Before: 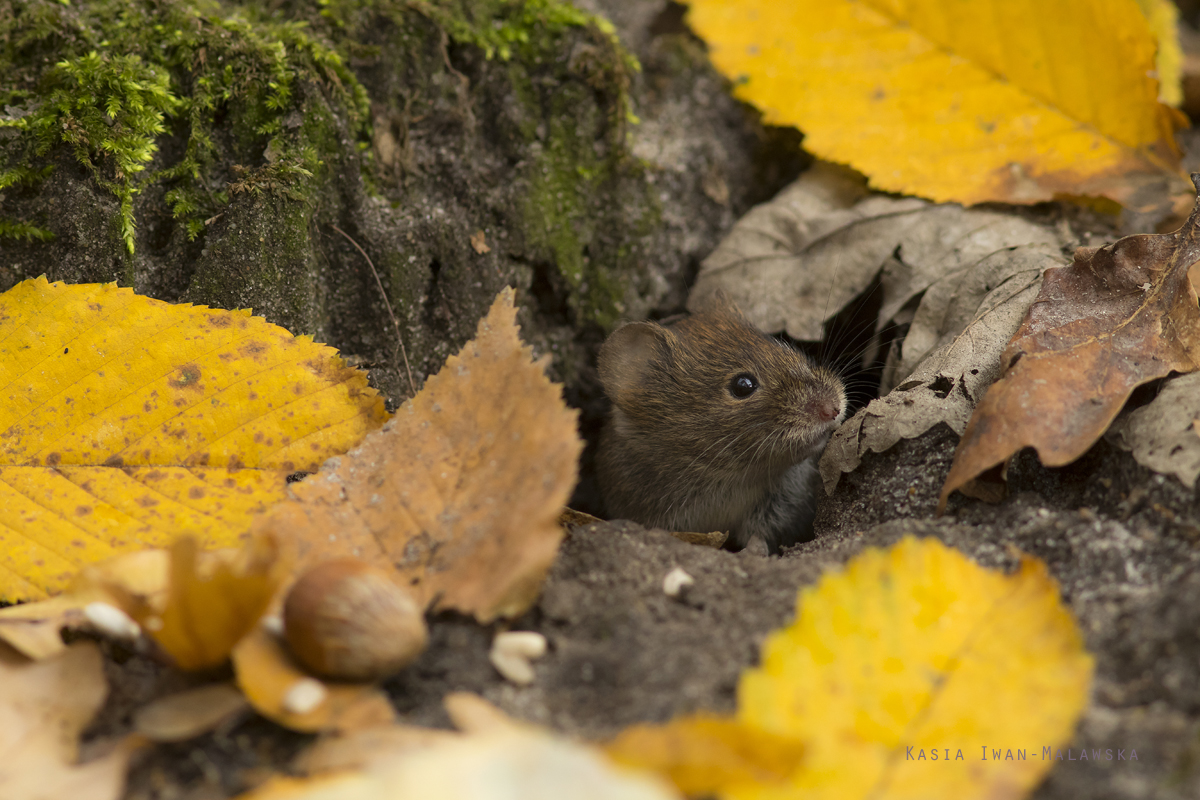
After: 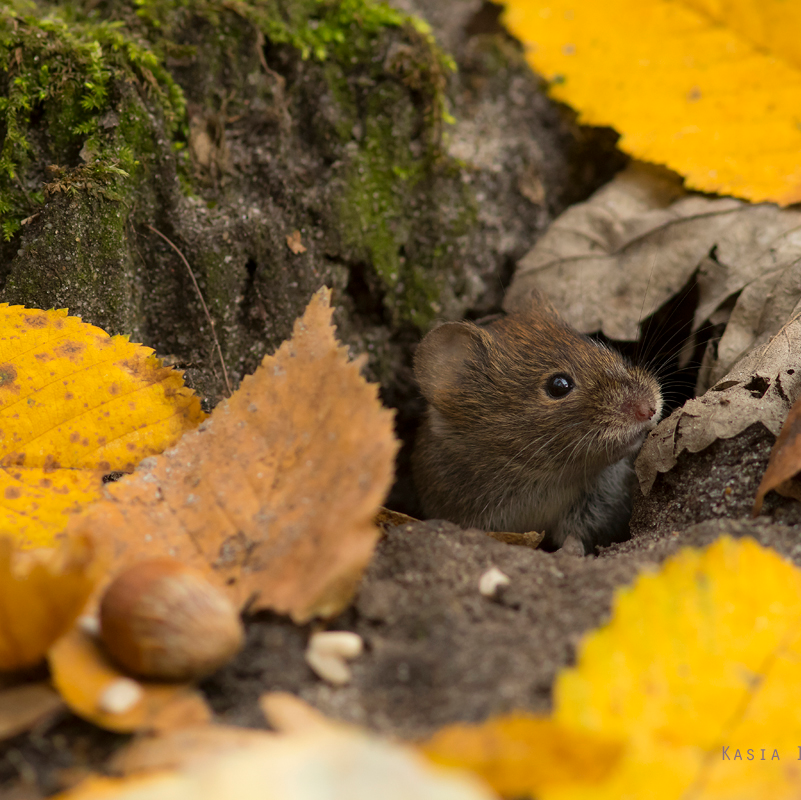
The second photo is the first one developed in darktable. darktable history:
crop and rotate: left 15.36%, right 17.813%
